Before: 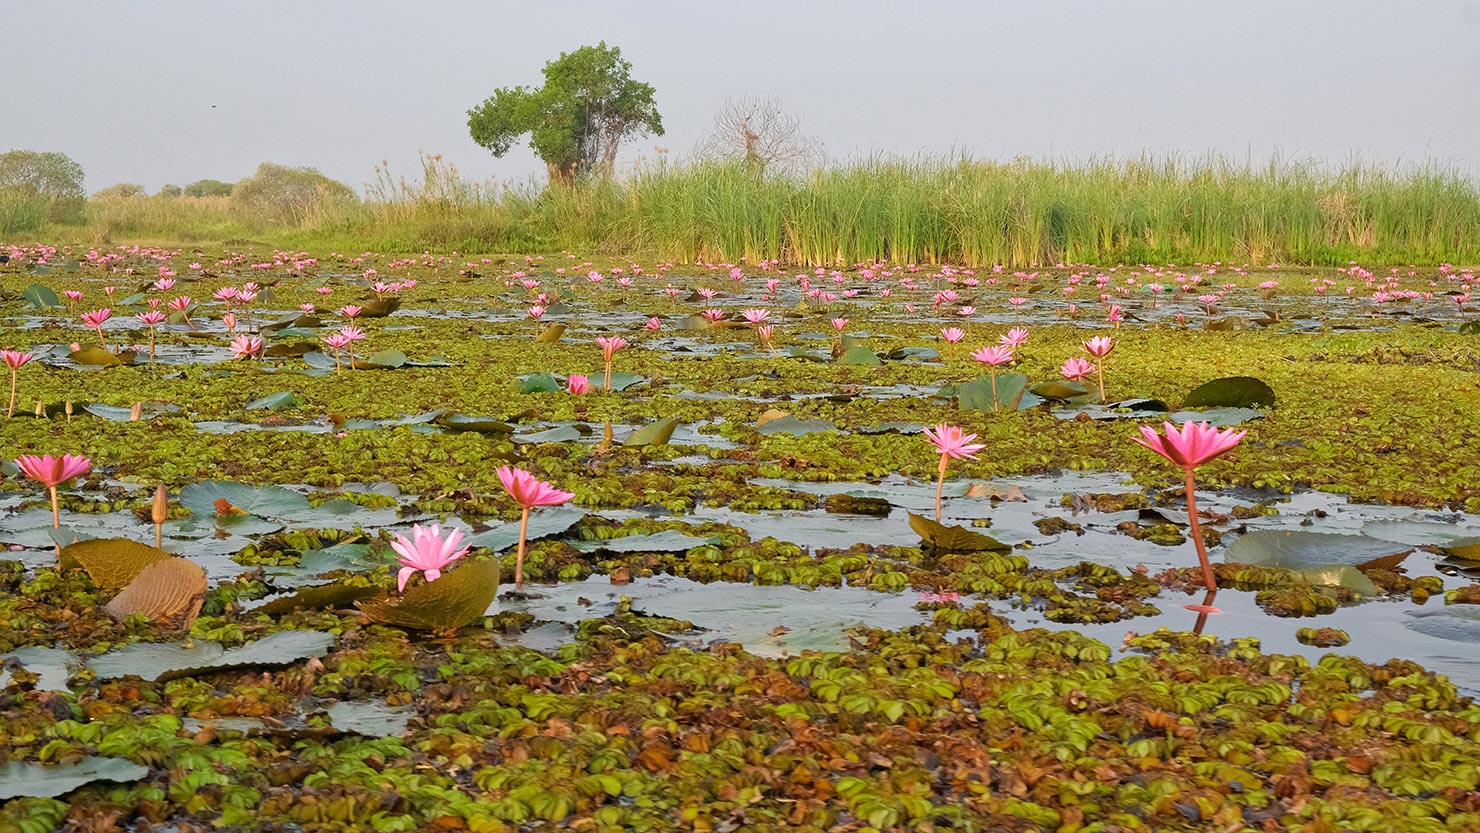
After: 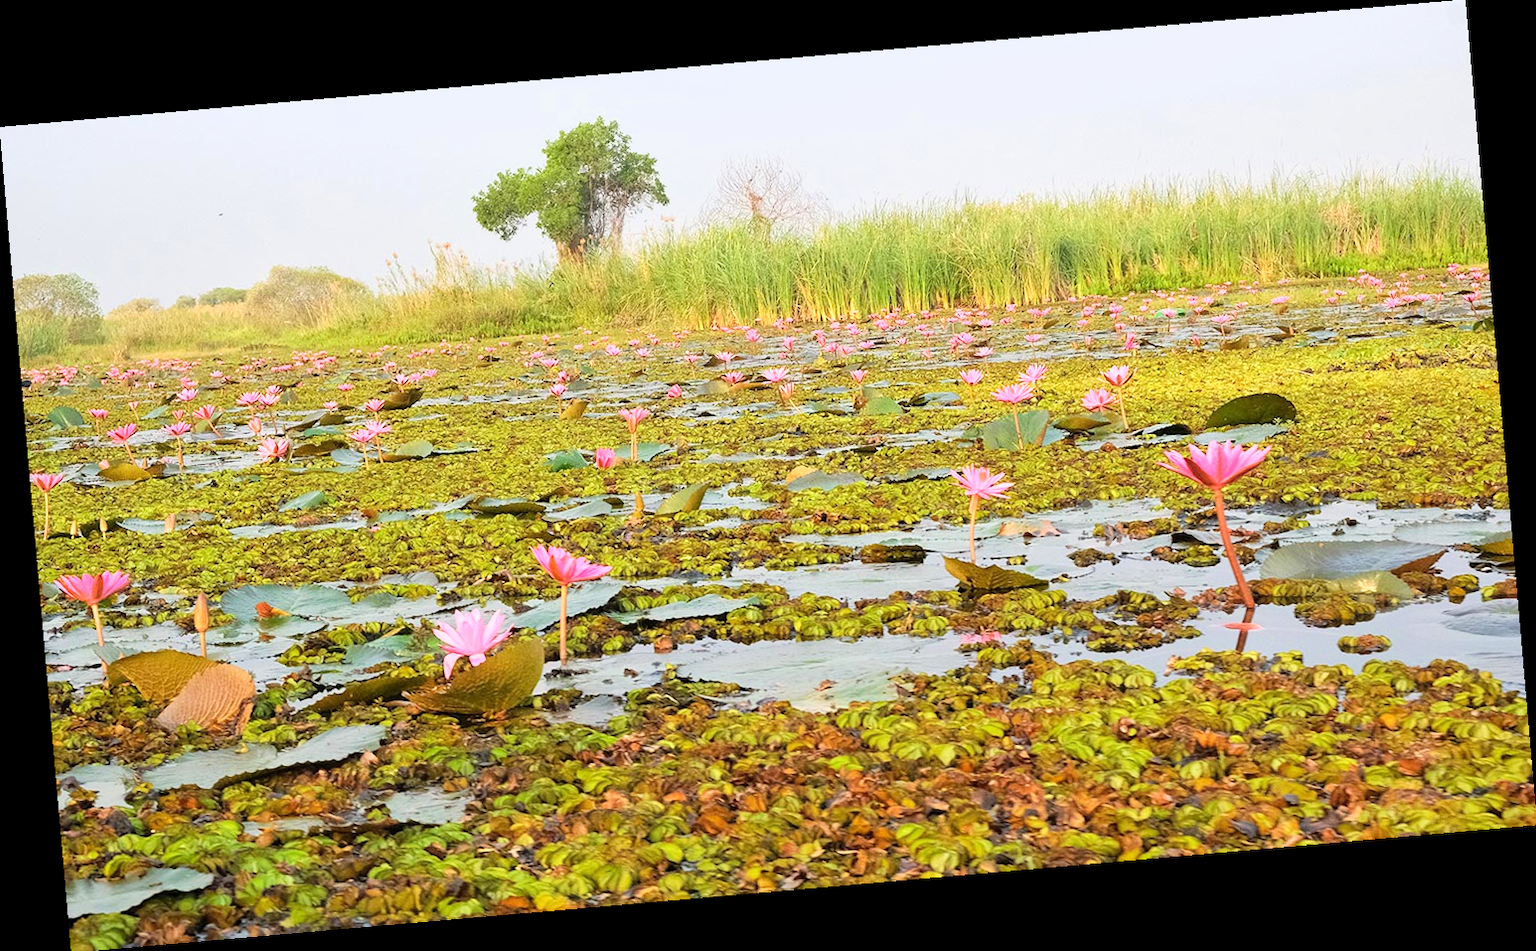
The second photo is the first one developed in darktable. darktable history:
rotate and perspective: rotation -4.98°, automatic cropping off
tone curve: curves: ch0 [(0, 0) (0.55, 0.716) (0.841, 0.969)]
